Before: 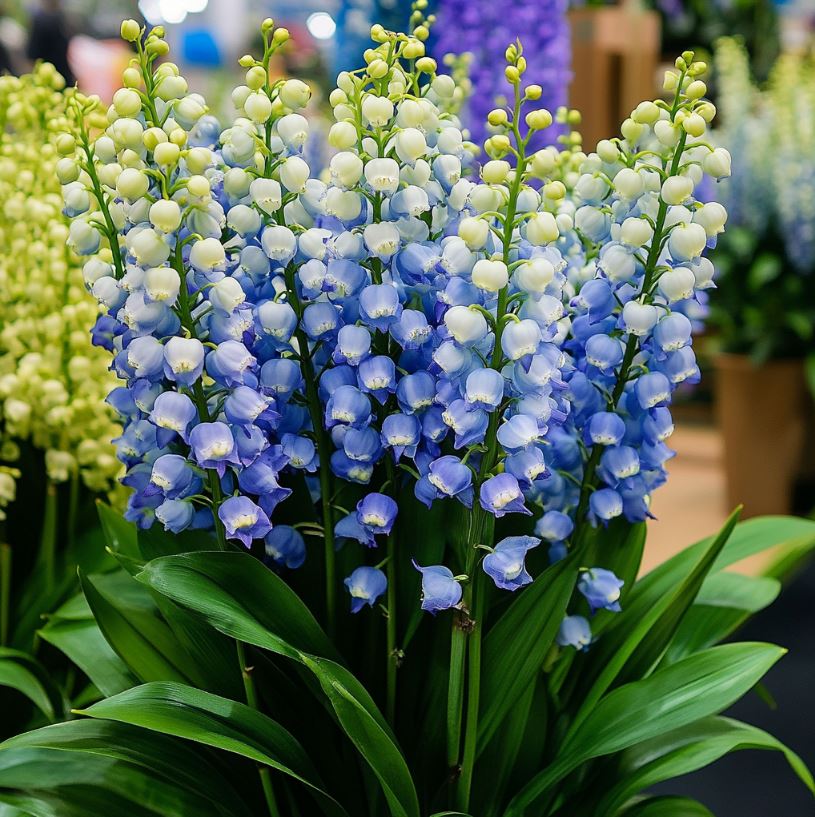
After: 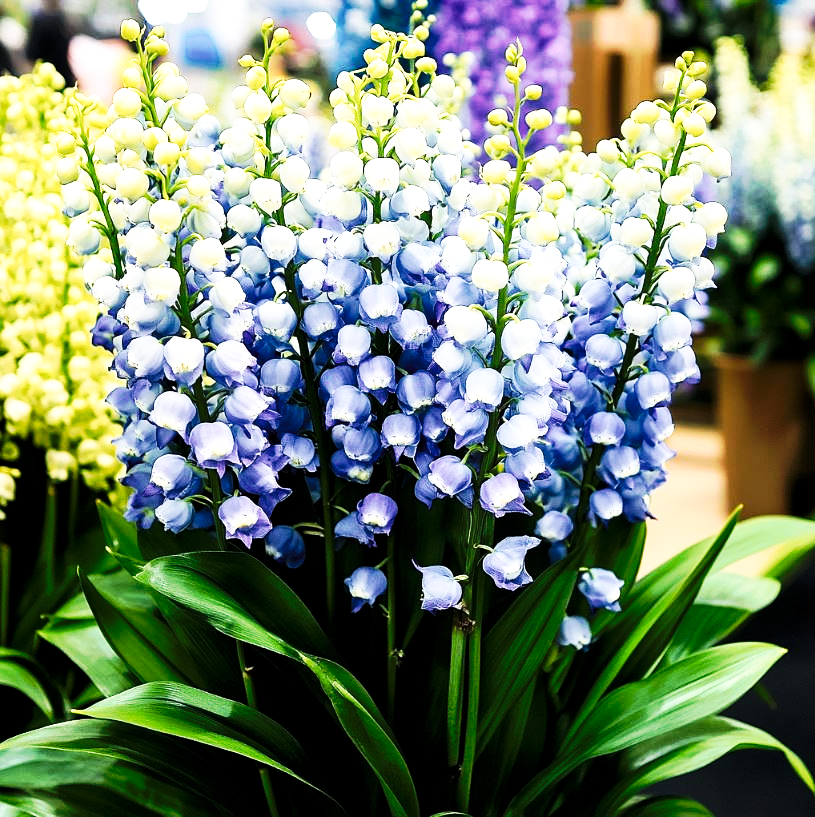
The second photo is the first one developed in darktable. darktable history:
contrast brightness saturation: contrast 0.153, brightness 0.041
levels: levels [0.029, 0.545, 0.971]
tone curve: curves: ch0 [(0, 0) (0.003, 0.003) (0.011, 0.013) (0.025, 0.029) (0.044, 0.052) (0.069, 0.081) (0.1, 0.116) (0.136, 0.158) (0.177, 0.207) (0.224, 0.268) (0.277, 0.373) (0.335, 0.465) (0.399, 0.565) (0.468, 0.674) (0.543, 0.79) (0.623, 0.853) (0.709, 0.918) (0.801, 0.956) (0.898, 0.977) (1, 1)], preserve colors none
